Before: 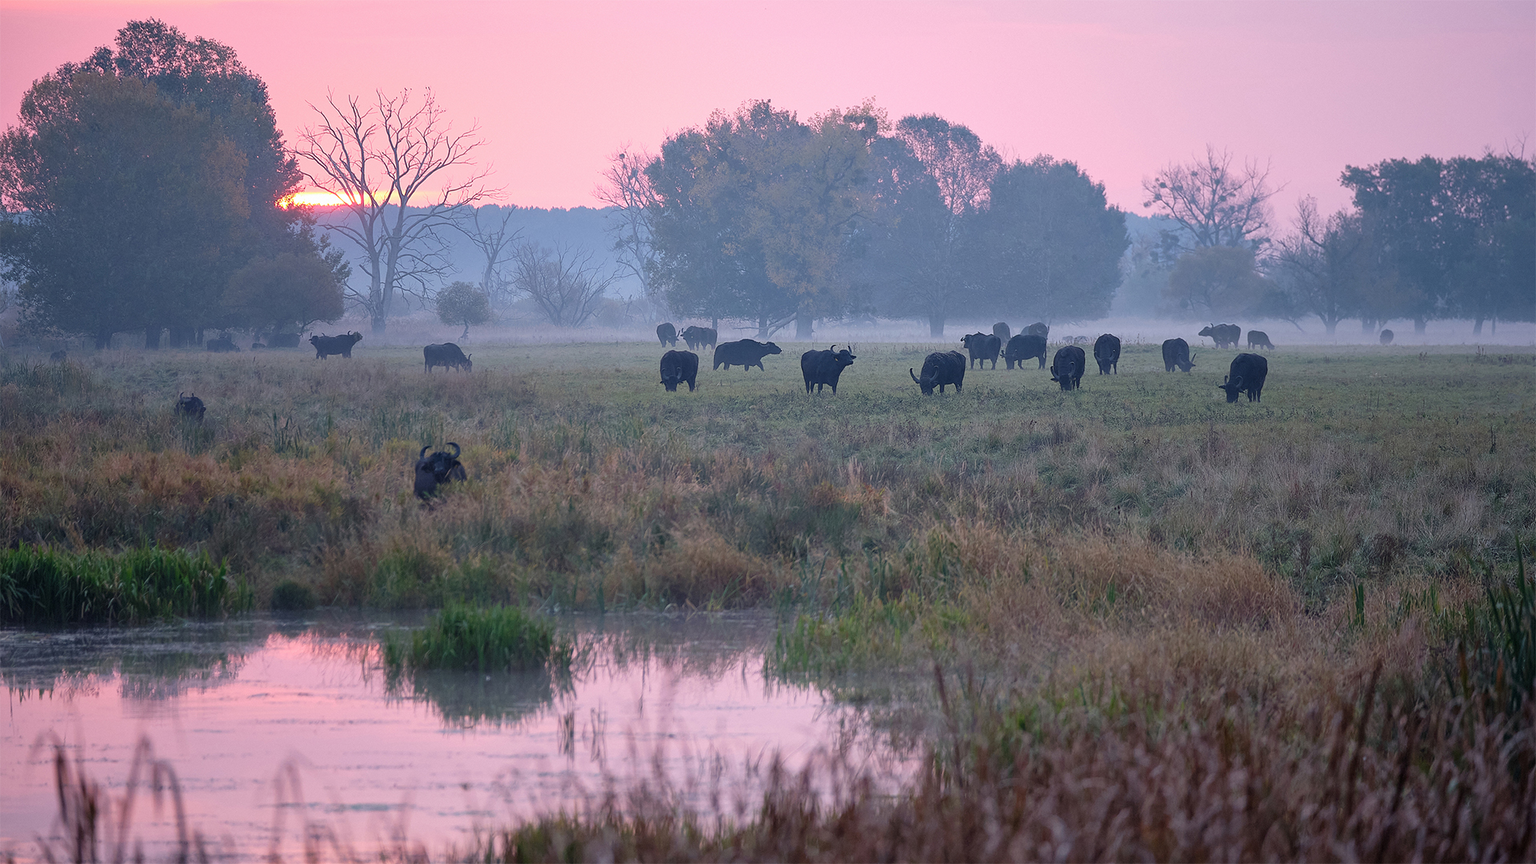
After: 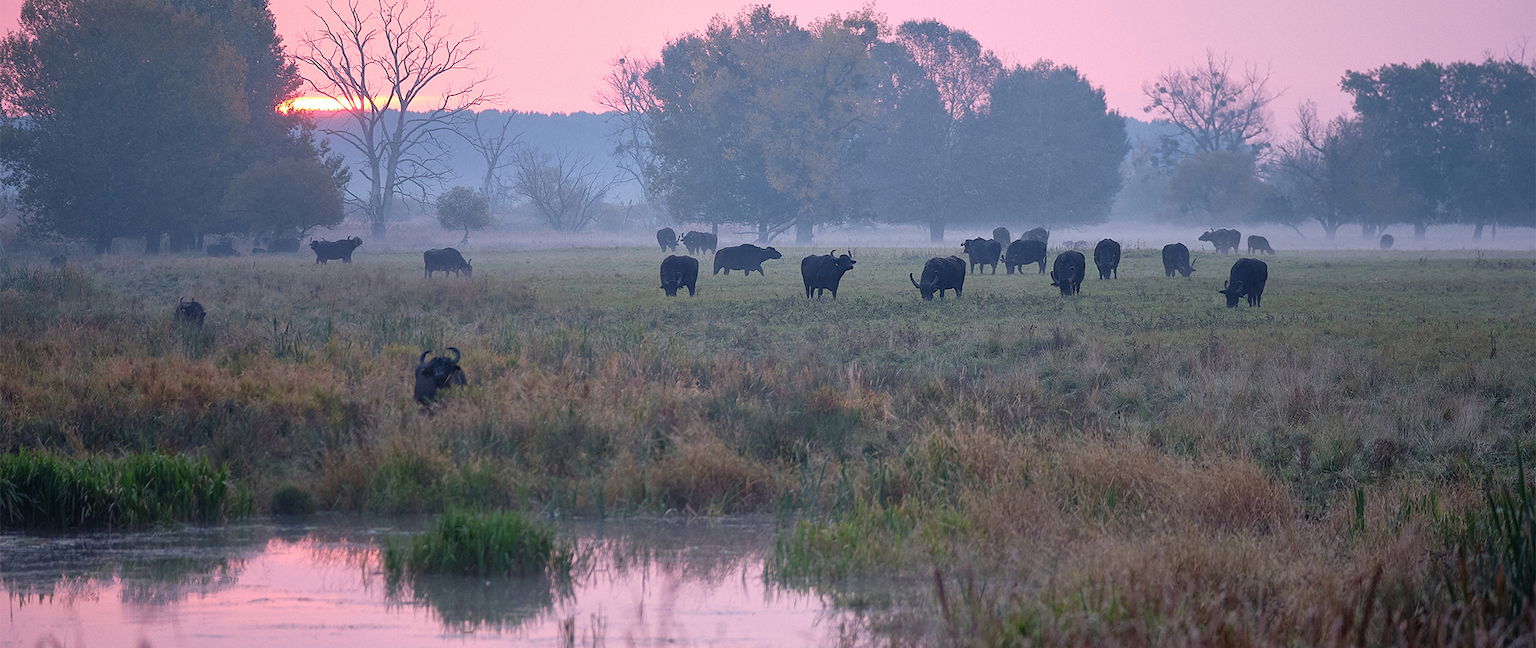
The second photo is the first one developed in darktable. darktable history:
crop: top 11.038%, bottom 13.962%
grain: coarseness 14.57 ISO, strength 8.8%
